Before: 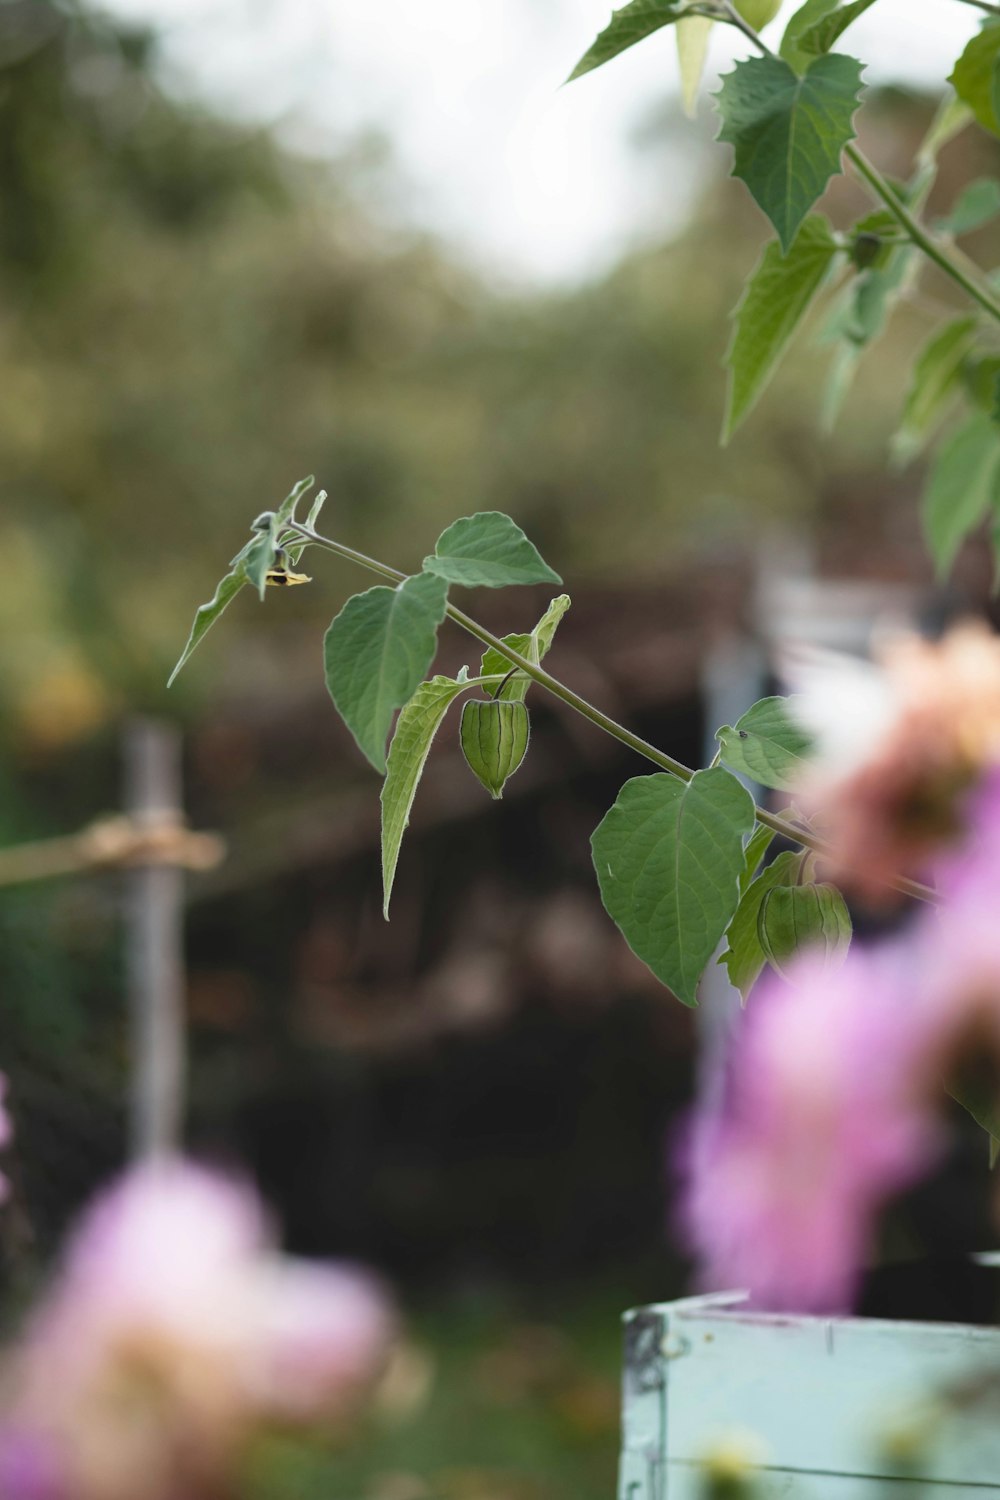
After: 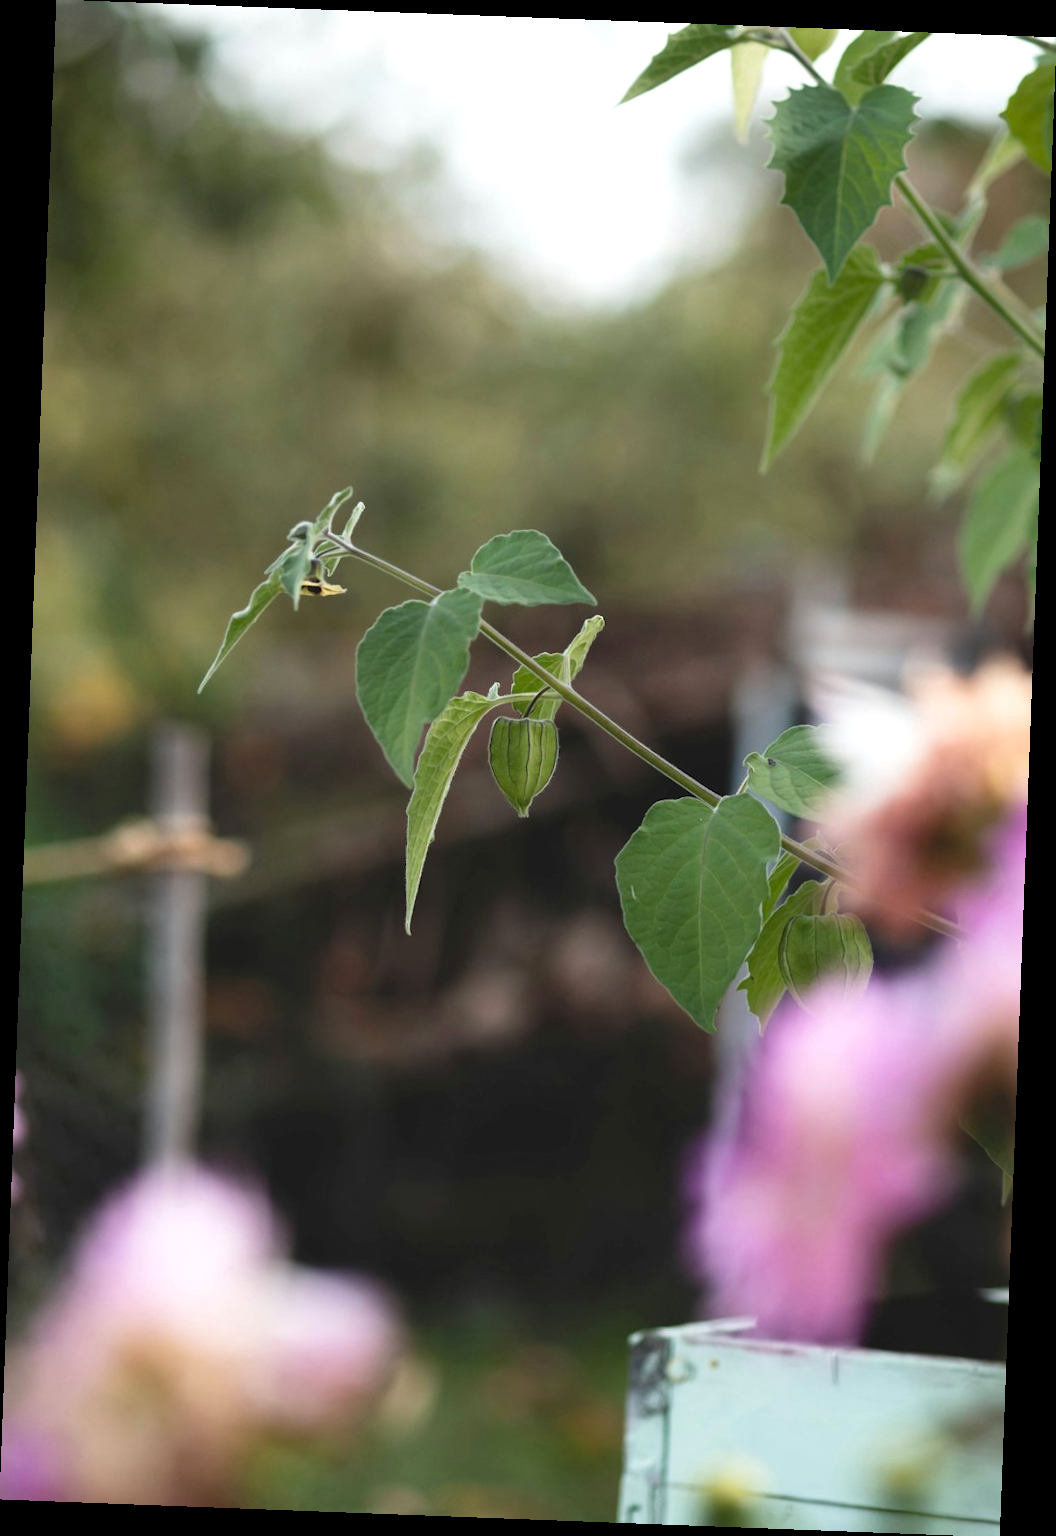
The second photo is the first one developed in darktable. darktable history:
exposure: exposure 0.191 EV, compensate highlight preservation false
rotate and perspective: rotation 2.17°, automatic cropping off
white balance: emerald 1
